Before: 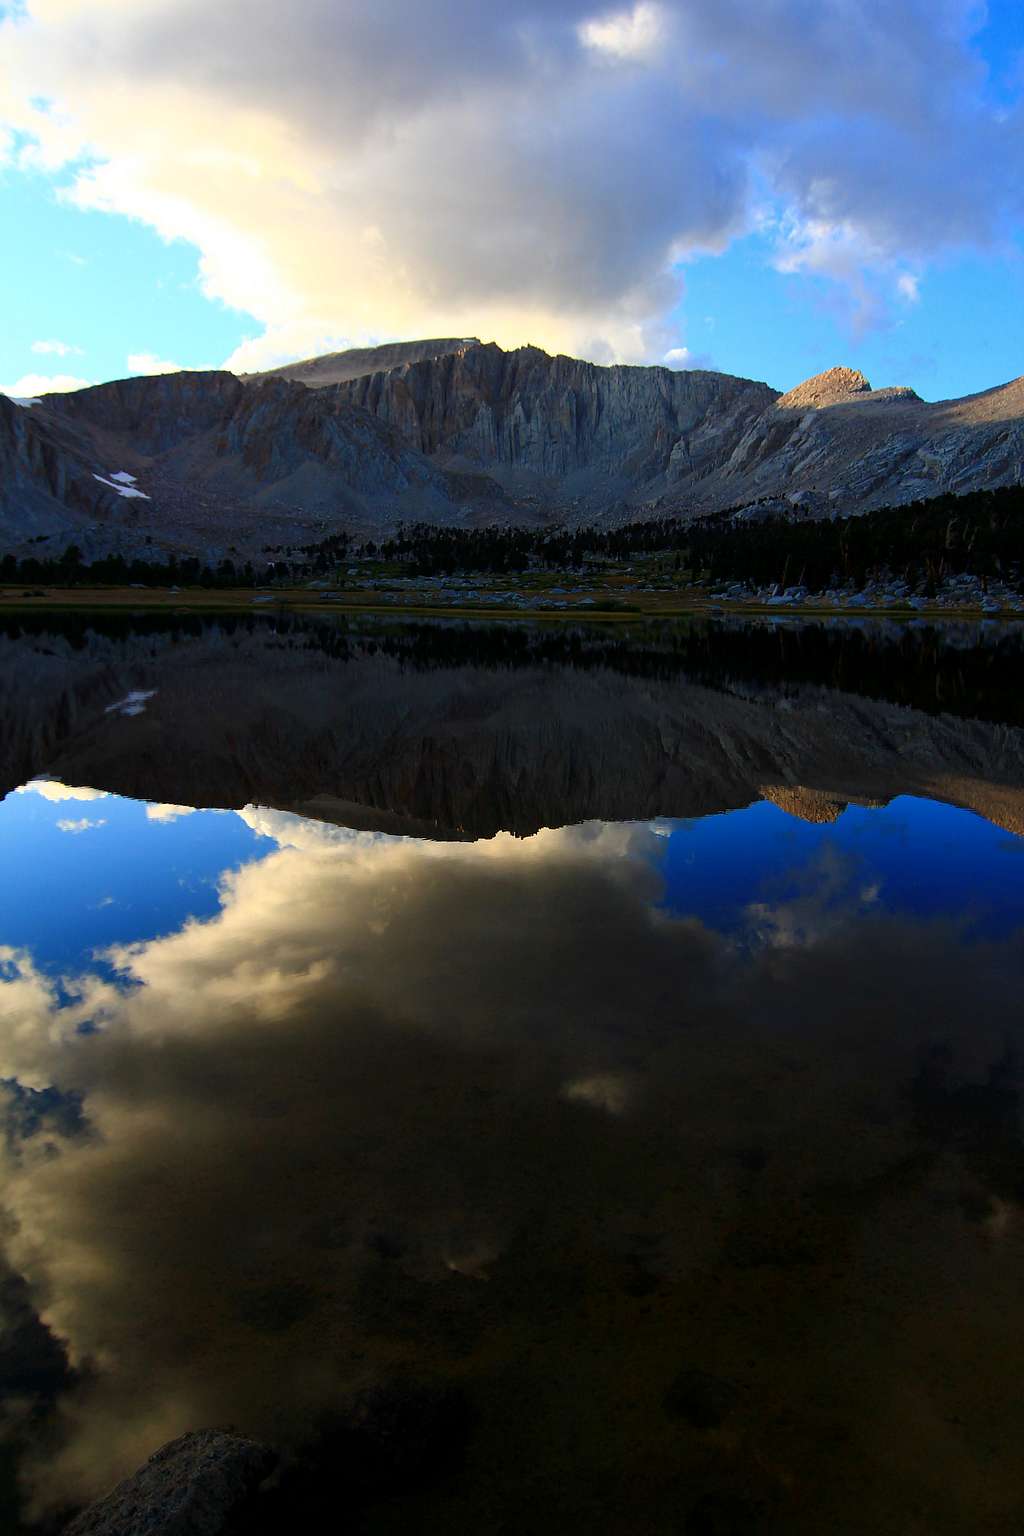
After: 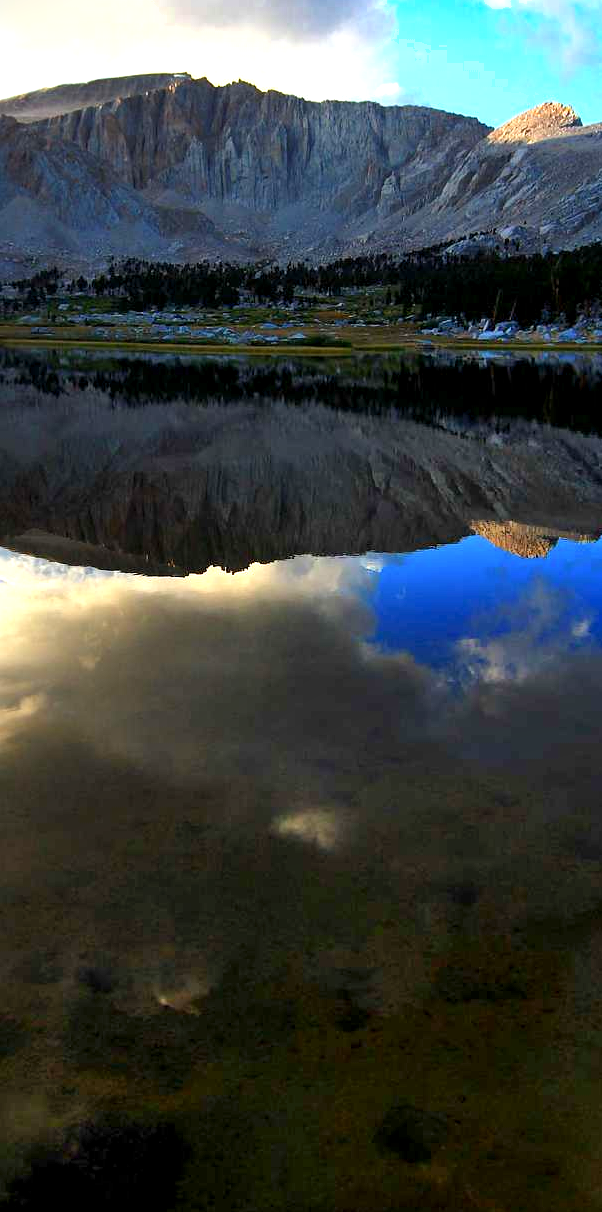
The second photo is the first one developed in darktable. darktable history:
exposure: black level correction 0.001, exposure 0.955 EV, compensate highlight preservation false
levels: mode automatic, levels [0.116, 0.574, 1]
shadows and highlights: soften with gaussian
crop and rotate: left 28.301%, top 17.277%, right 12.818%, bottom 3.773%
